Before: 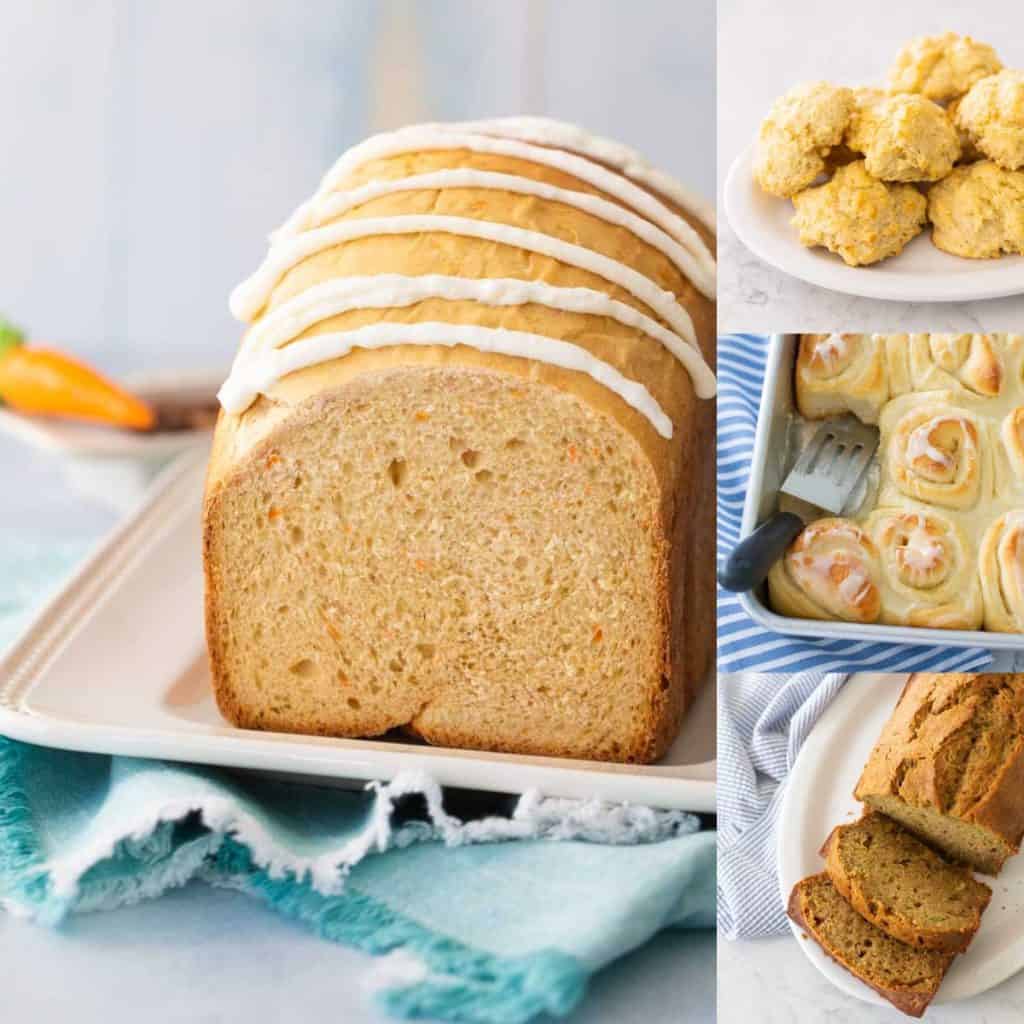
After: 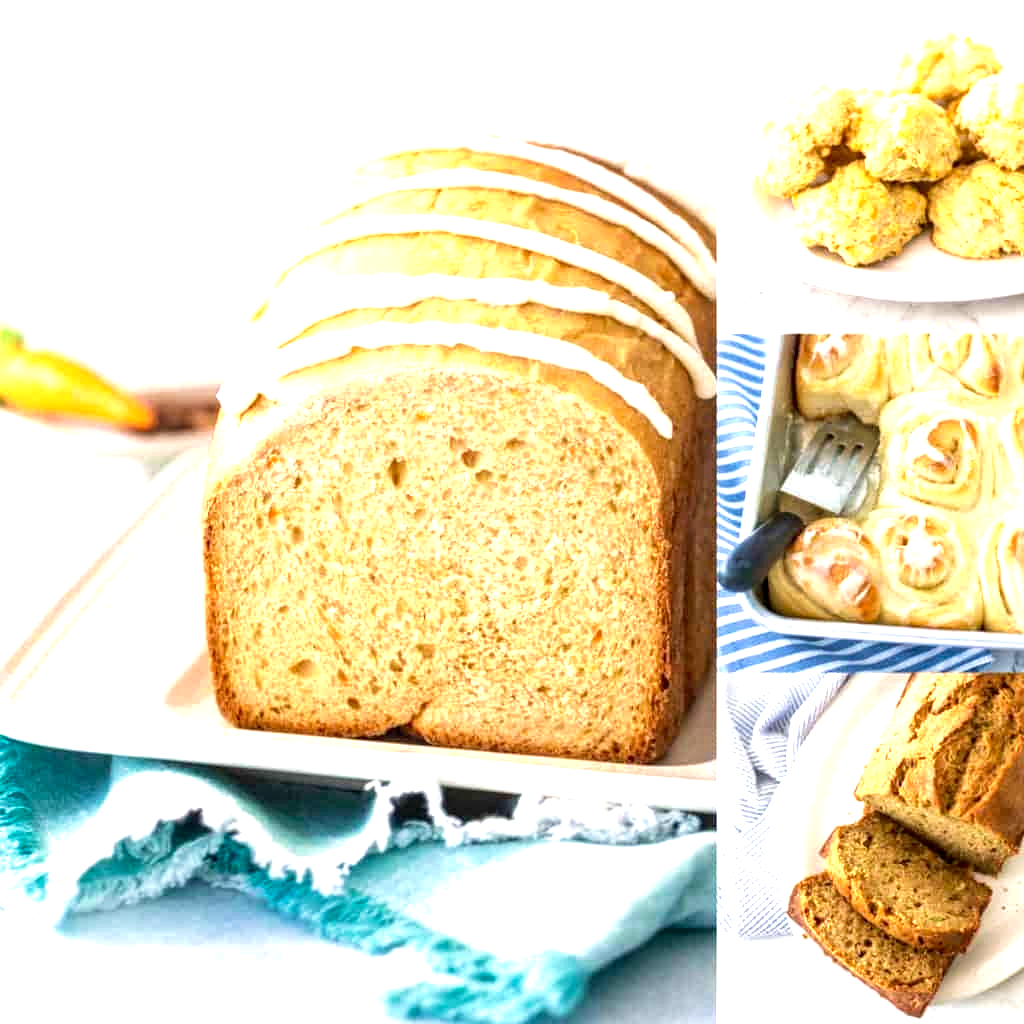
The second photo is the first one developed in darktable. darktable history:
local contrast: detail 144%
velvia: on, module defaults
exposure: black level correction 0.001, exposure 1 EV, compensate highlight preservation false
